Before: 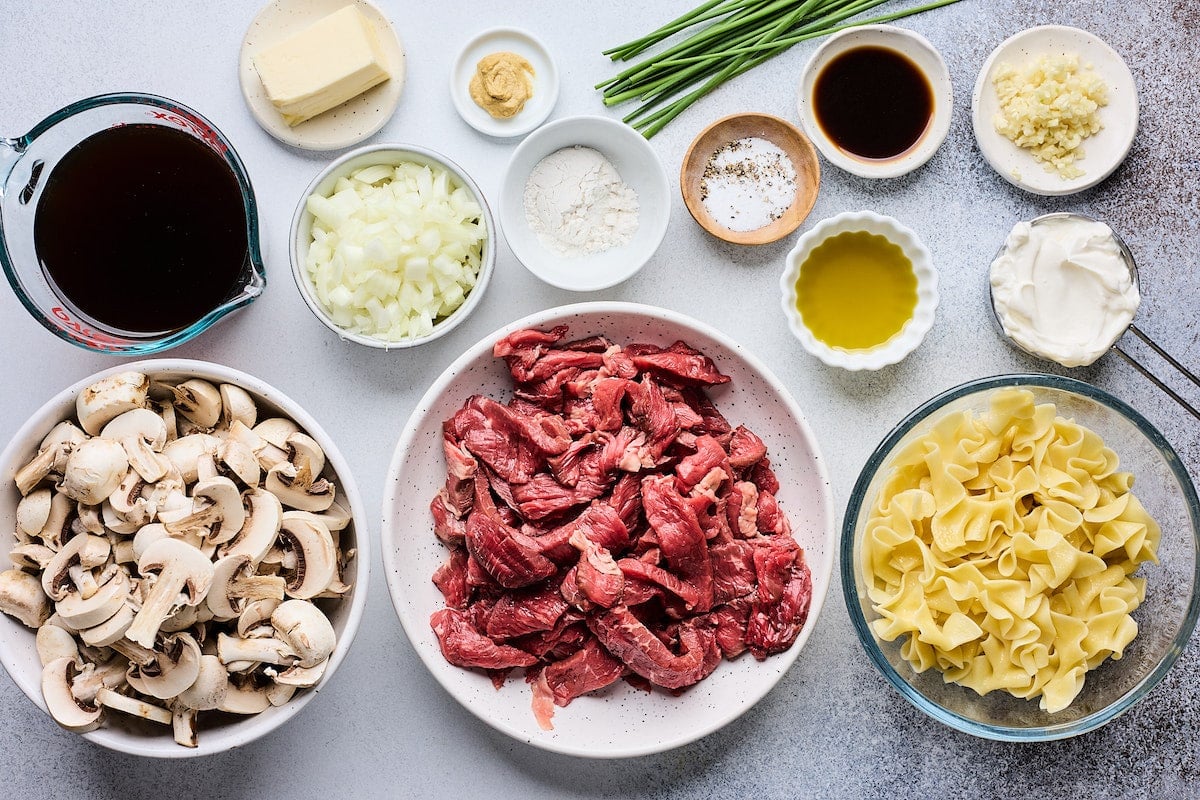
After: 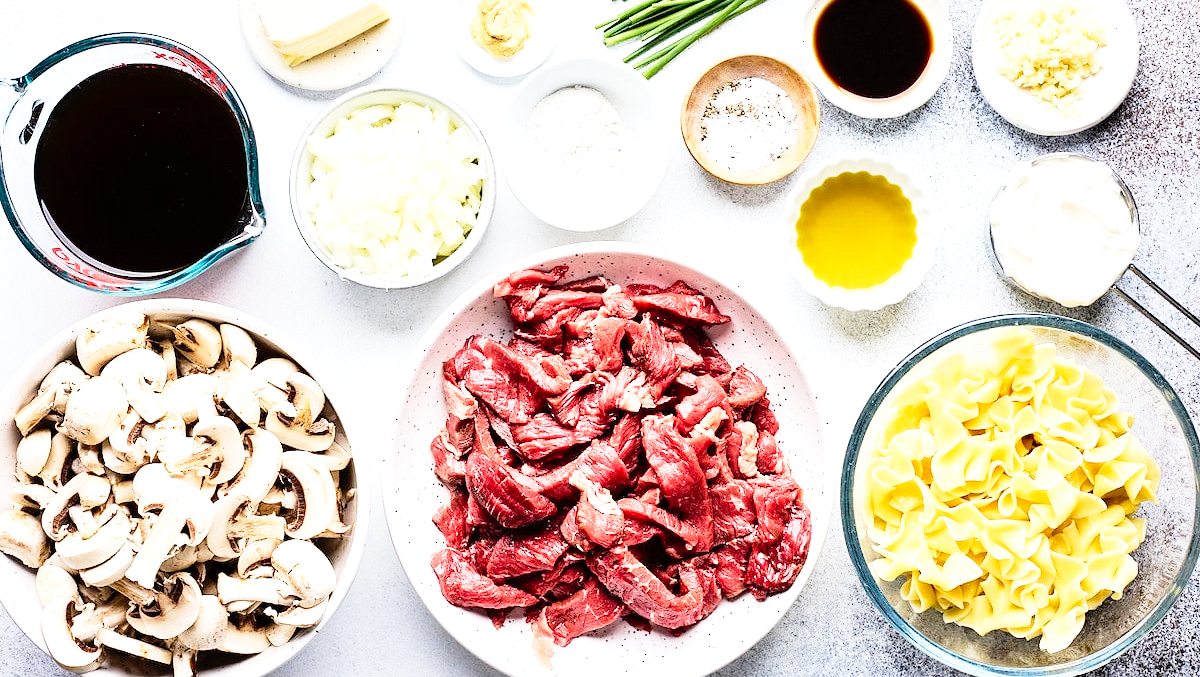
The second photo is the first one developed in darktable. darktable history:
crop: top 7.613%, bottom 7.673%
base curve: curves: ch0 [(0, 0) (0.012, 0.01) (0.073, 0.168) (0.31, 0.711) (0.645, 0.957) (1, 1)], preserve colors none
levels: levels [0, 0.492, 0.984]
